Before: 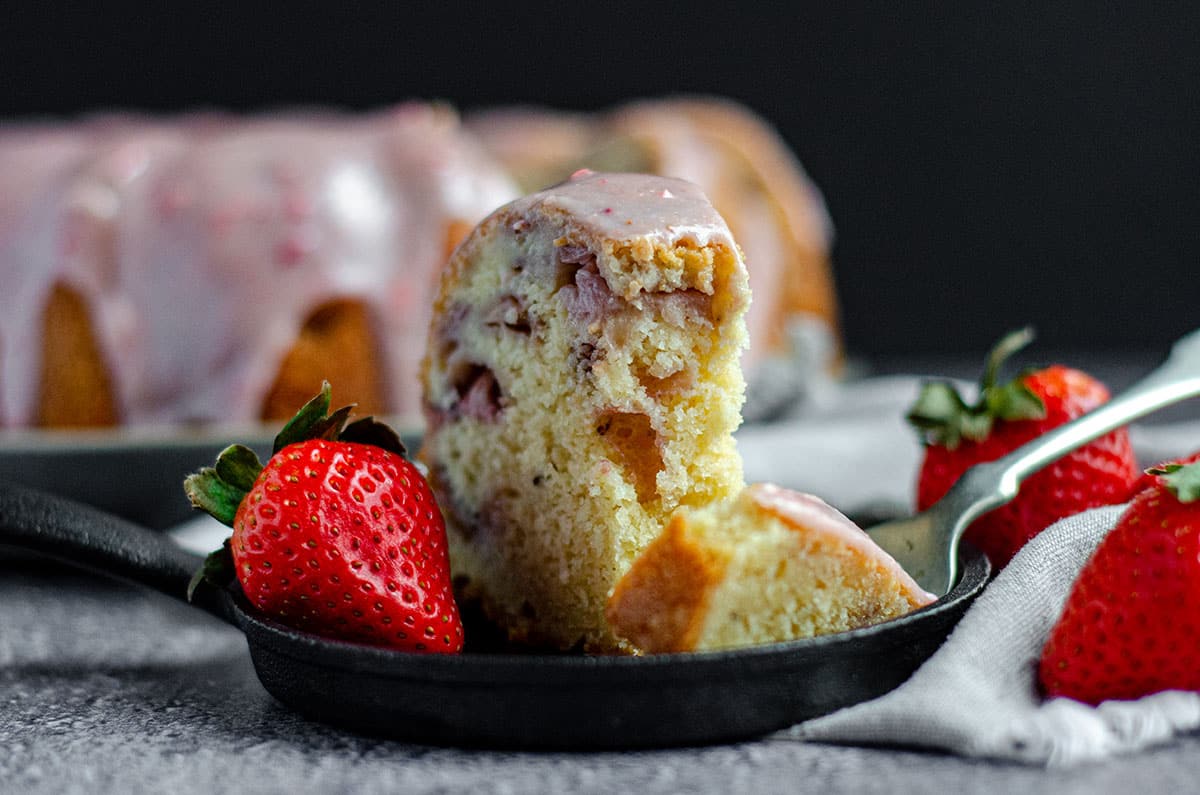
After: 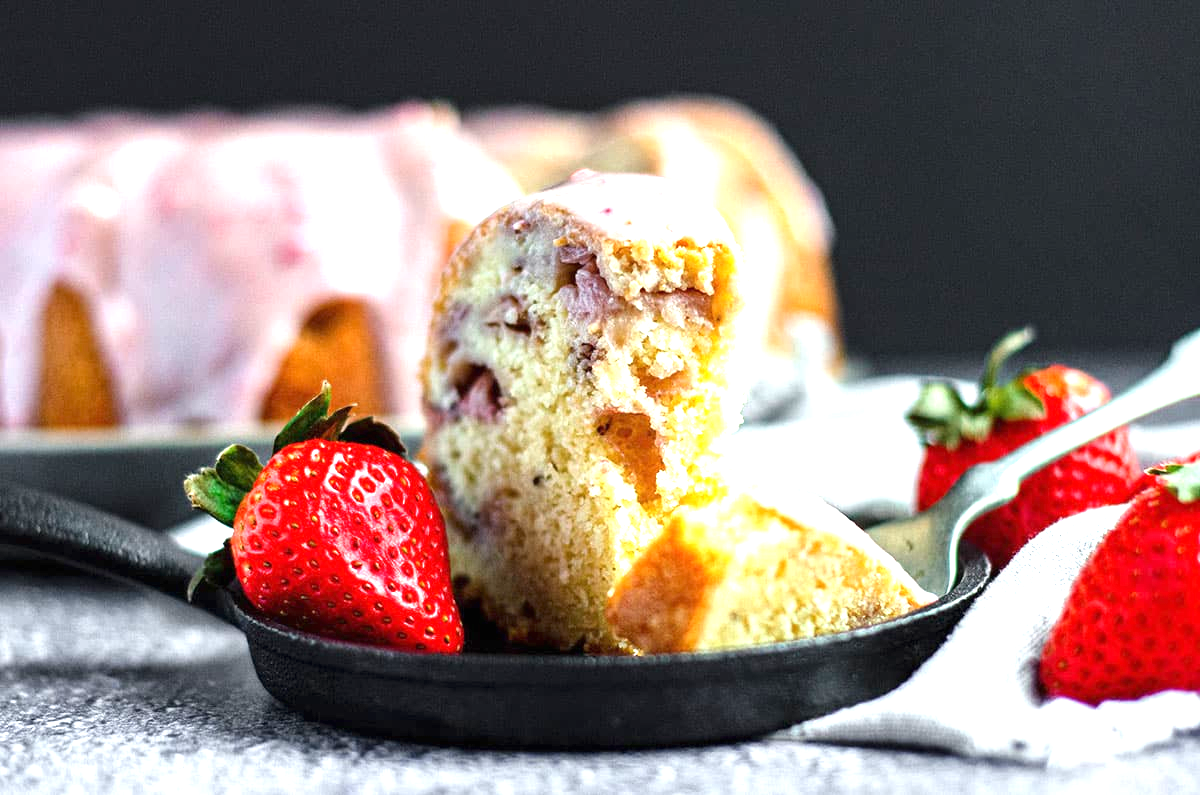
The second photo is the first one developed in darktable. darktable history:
exposure: black level correction 0, exposure 1.504 EV, compensate highlight preservation false
